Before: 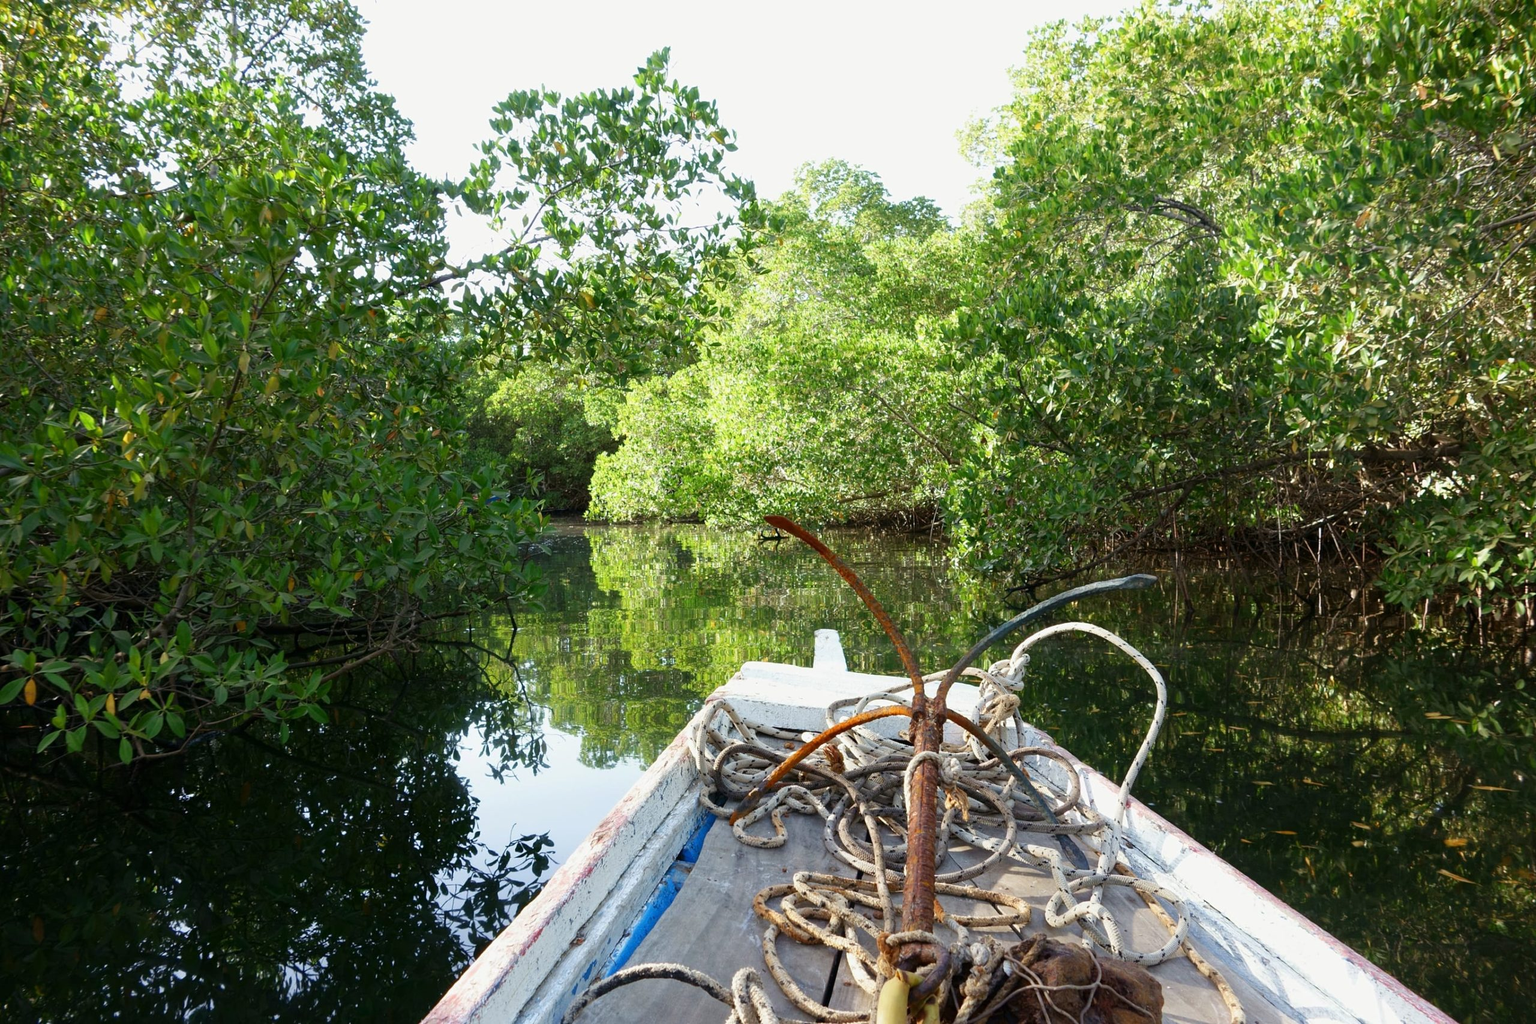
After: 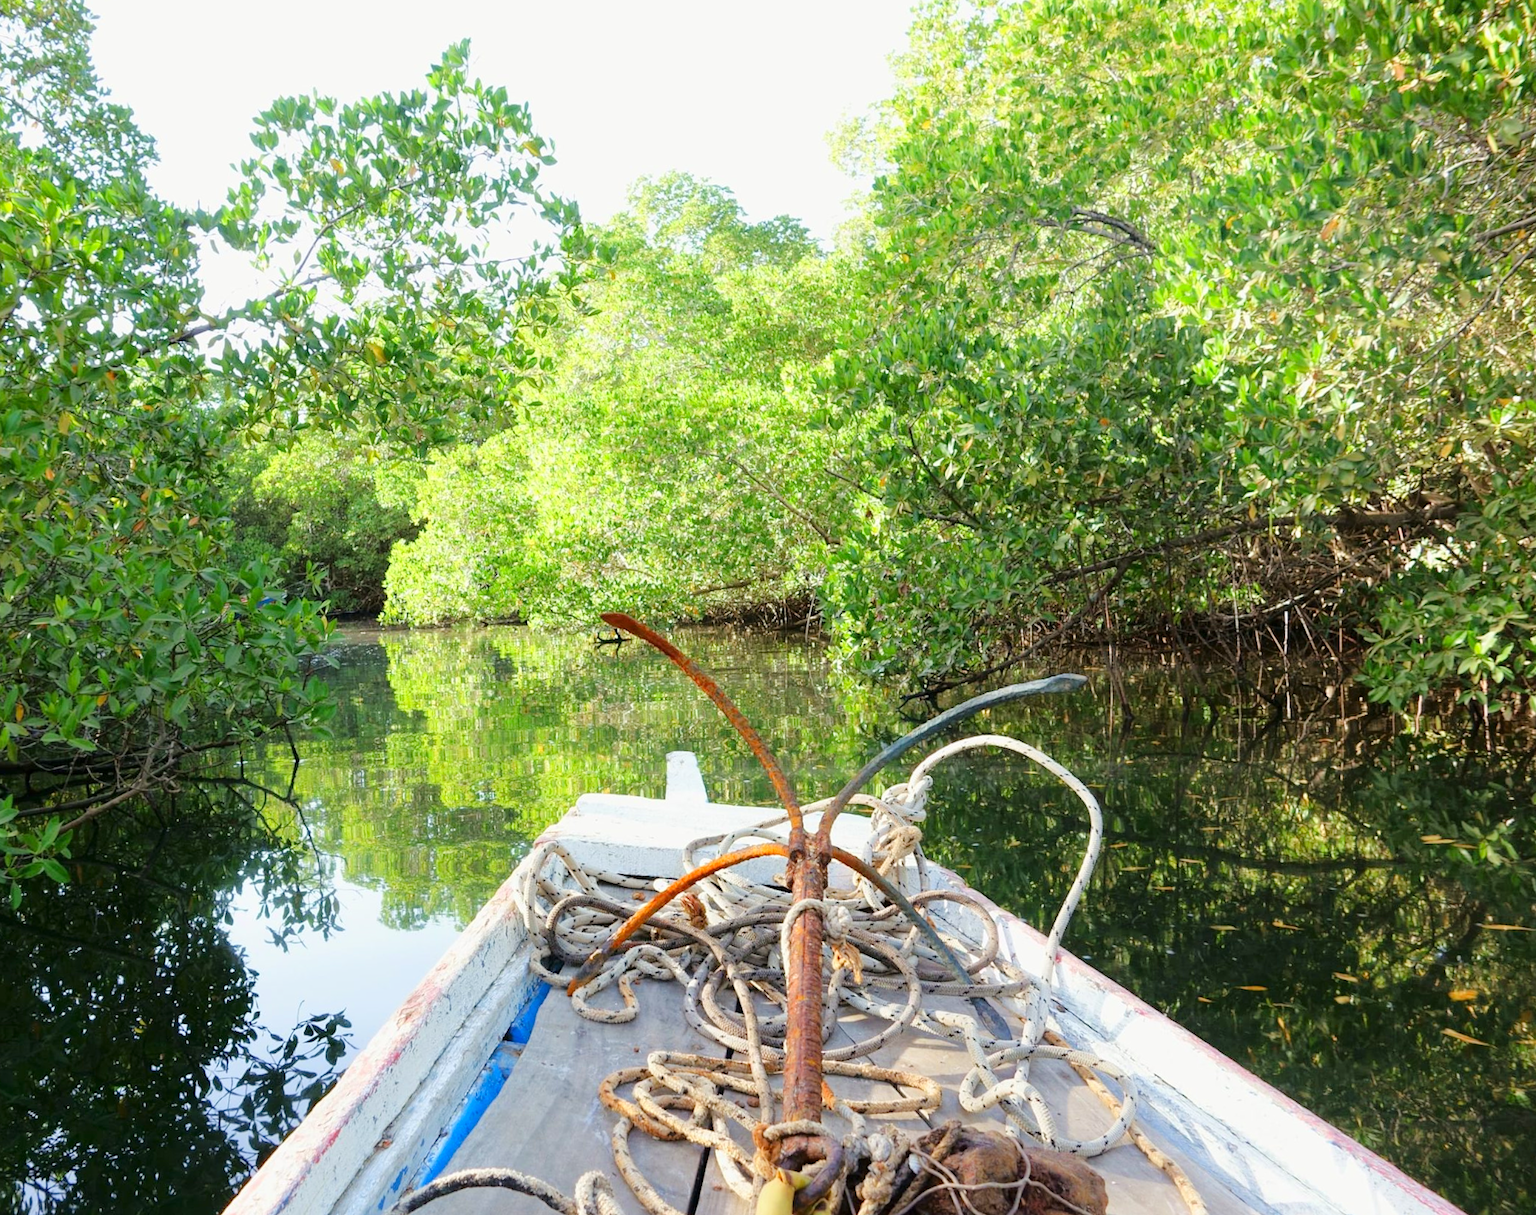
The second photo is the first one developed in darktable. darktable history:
crop: left 17.582%, bottom 0.031%
rotate and perspective: rotation -1.42°, crop left 0.016, crop right 0.984, crop top 0.035, crop bottom 0.965
vibrance: vibrance 15%
tone curve: curves: ch0 [(0, 0) (0.26, 0.424) (0.417, 0.585) (1, 1)]
